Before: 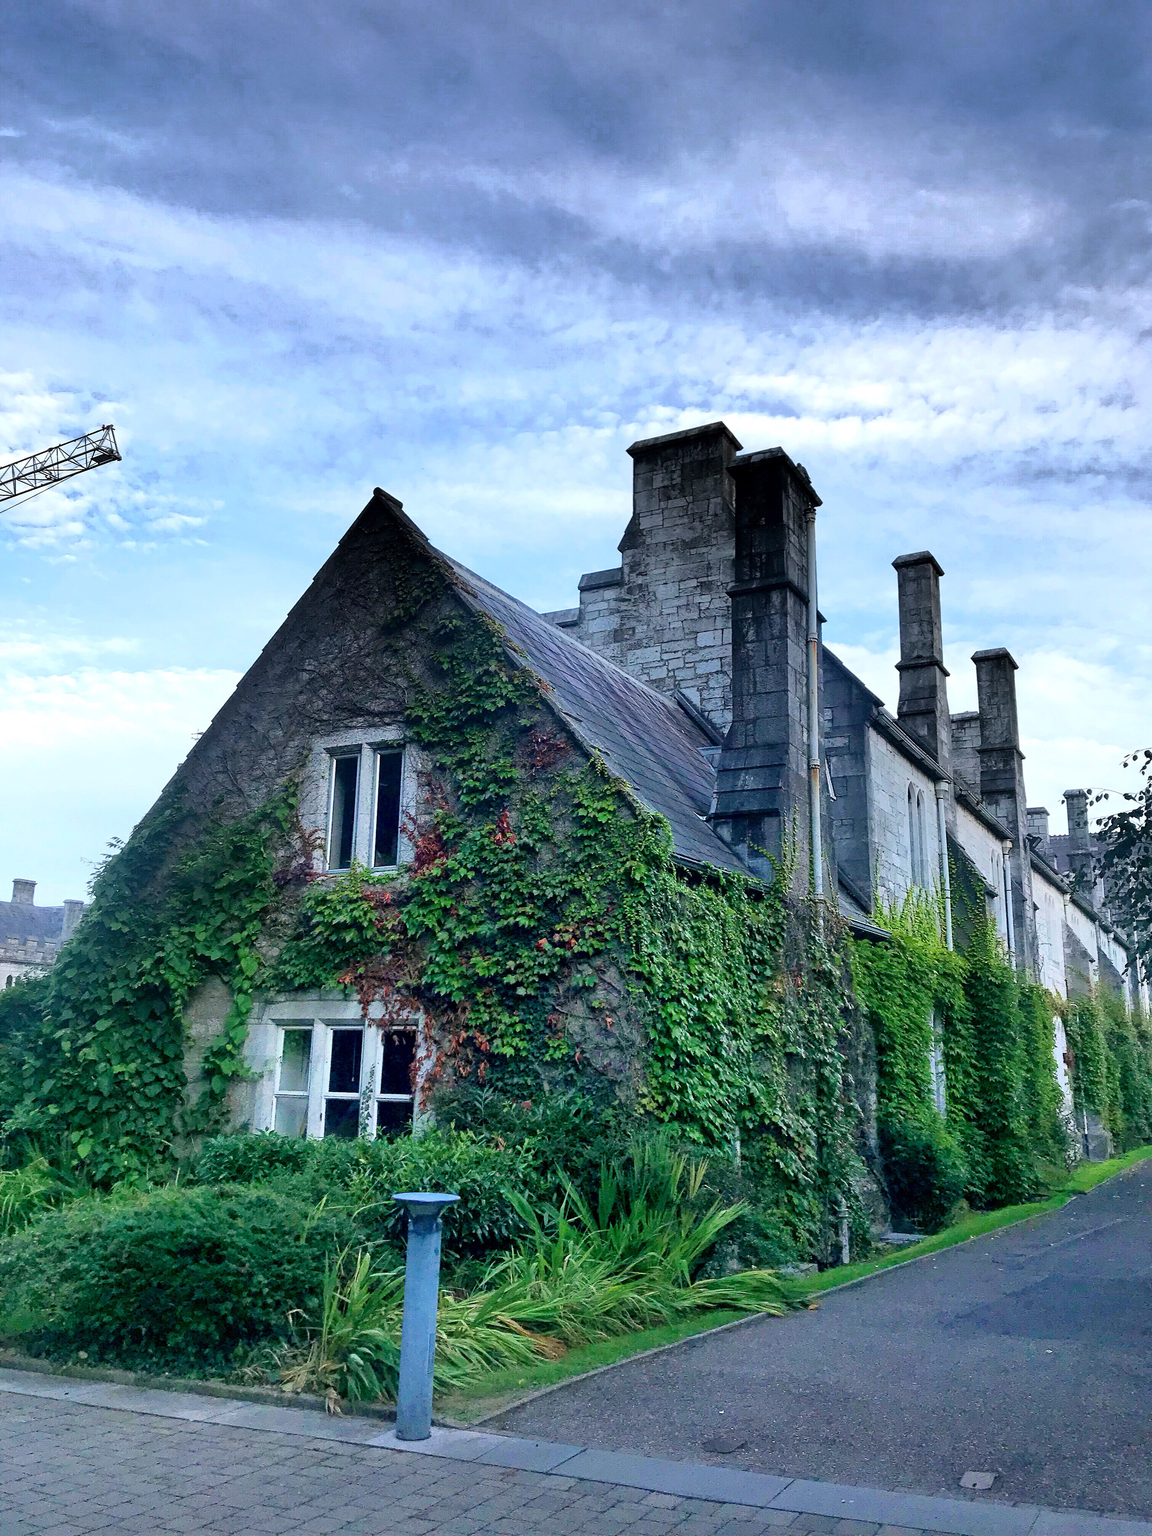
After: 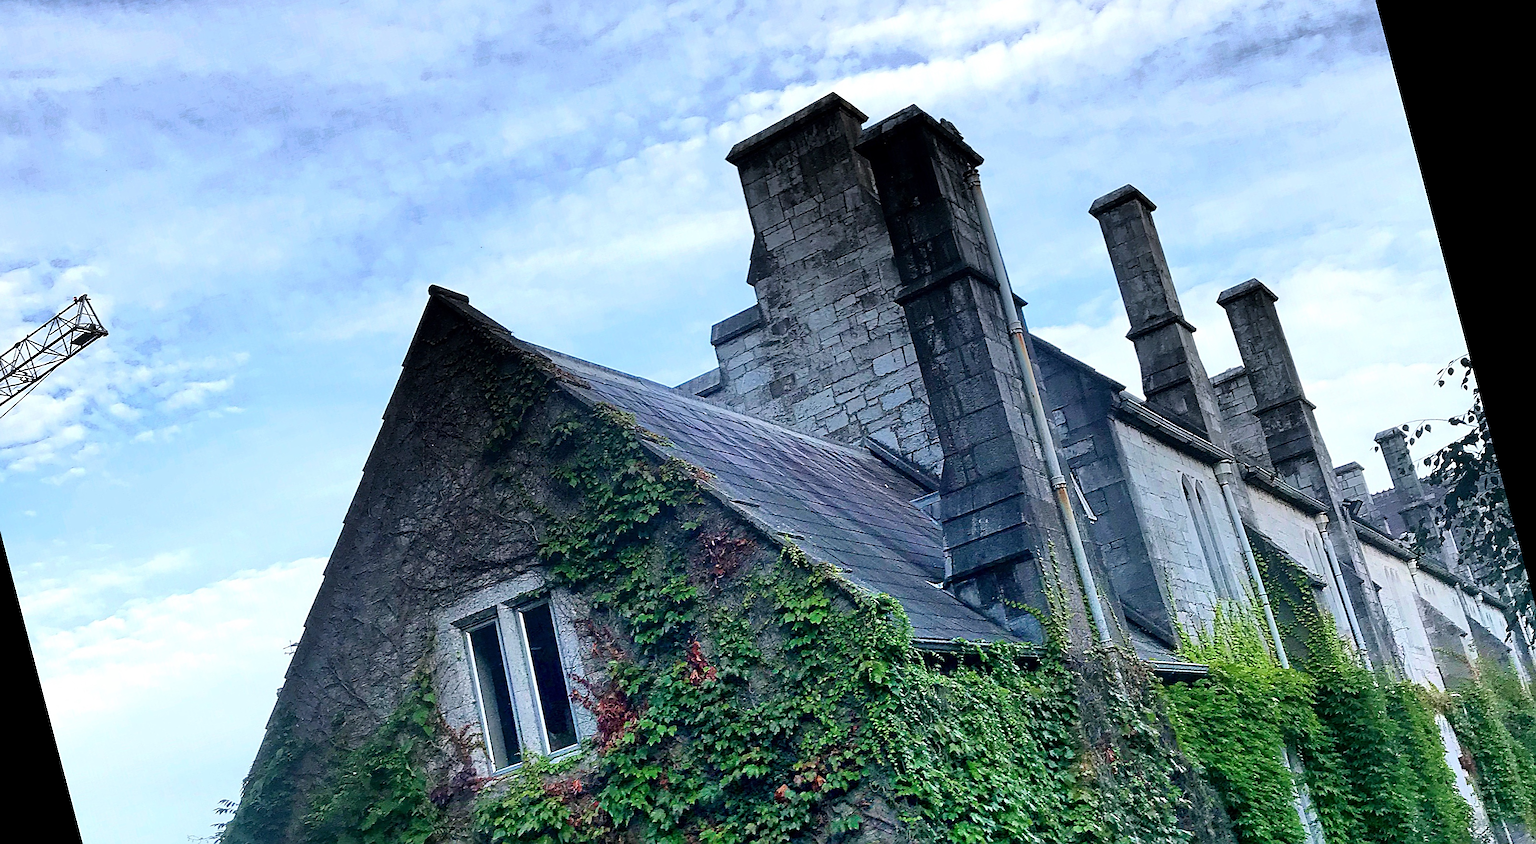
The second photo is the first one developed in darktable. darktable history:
sharpen: on, module defaults
crop: bottom 24.967%
rotate and perspective: rotation -14.8°, crop left 0.1, crop right 0.903, crop top 0.25, crop bottom 0.748
